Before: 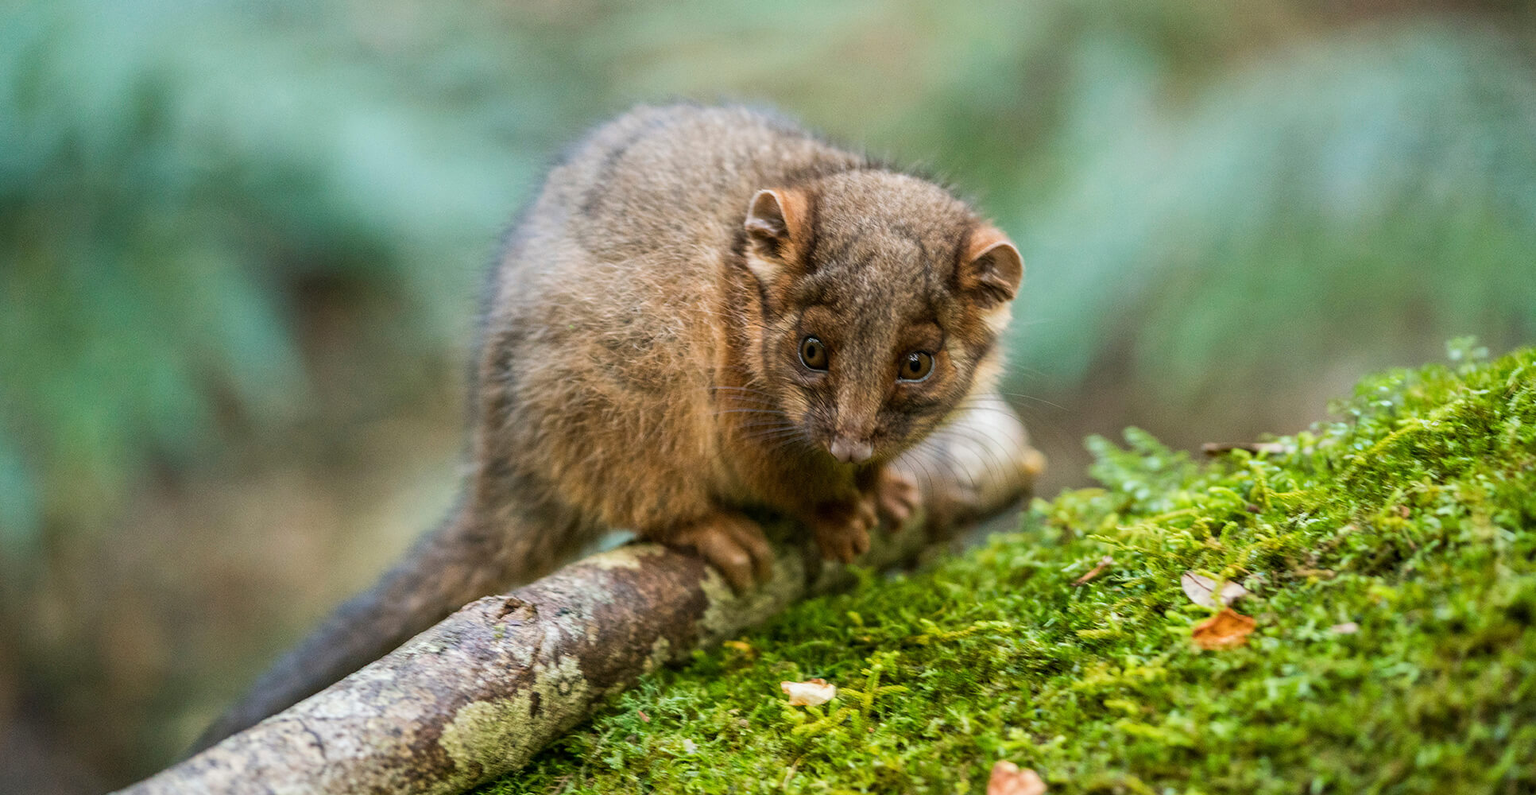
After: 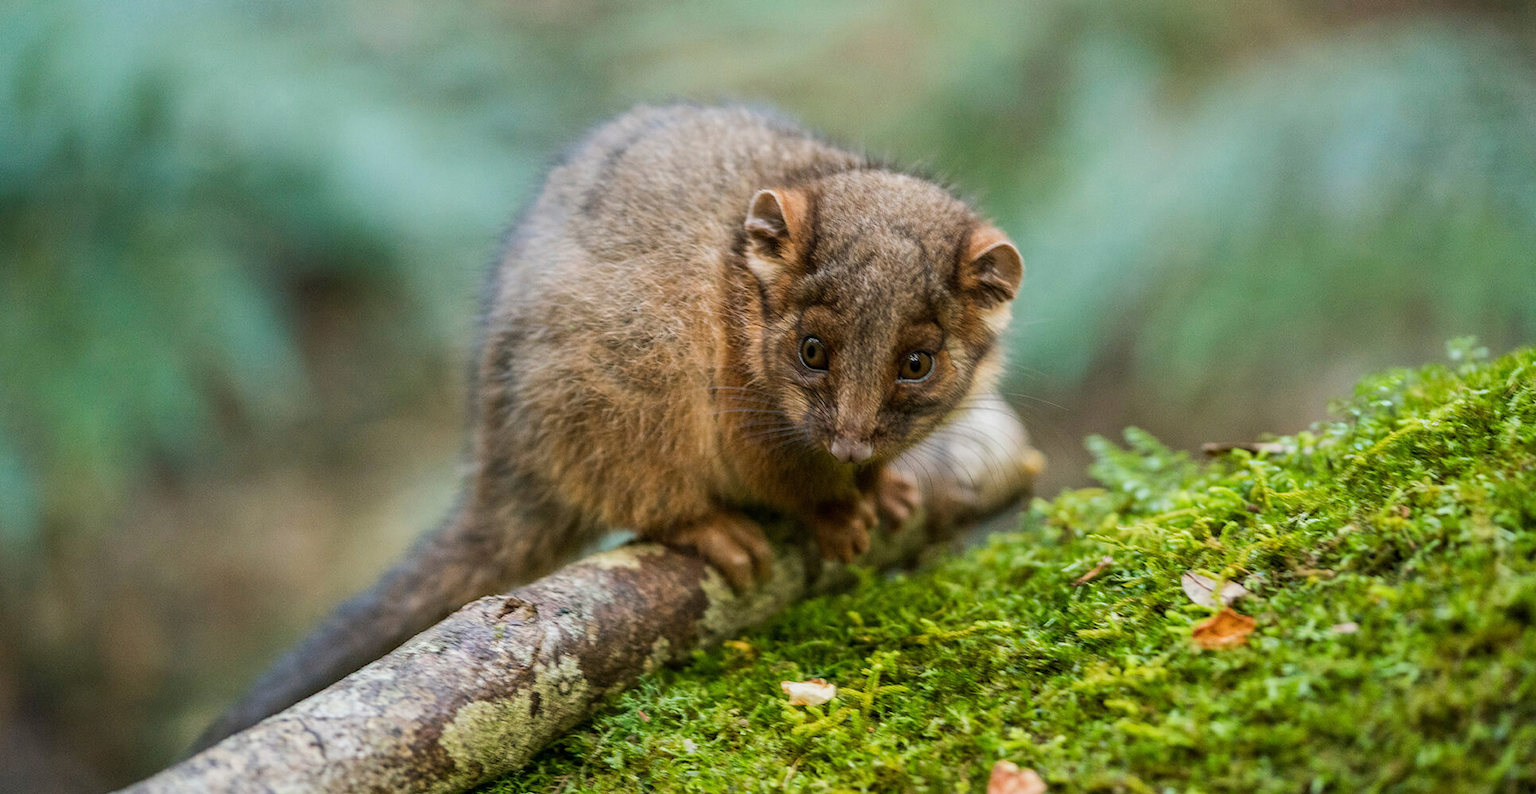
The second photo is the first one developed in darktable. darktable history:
exposure: exposure -0.148 EV, compensate highlight preservation false
